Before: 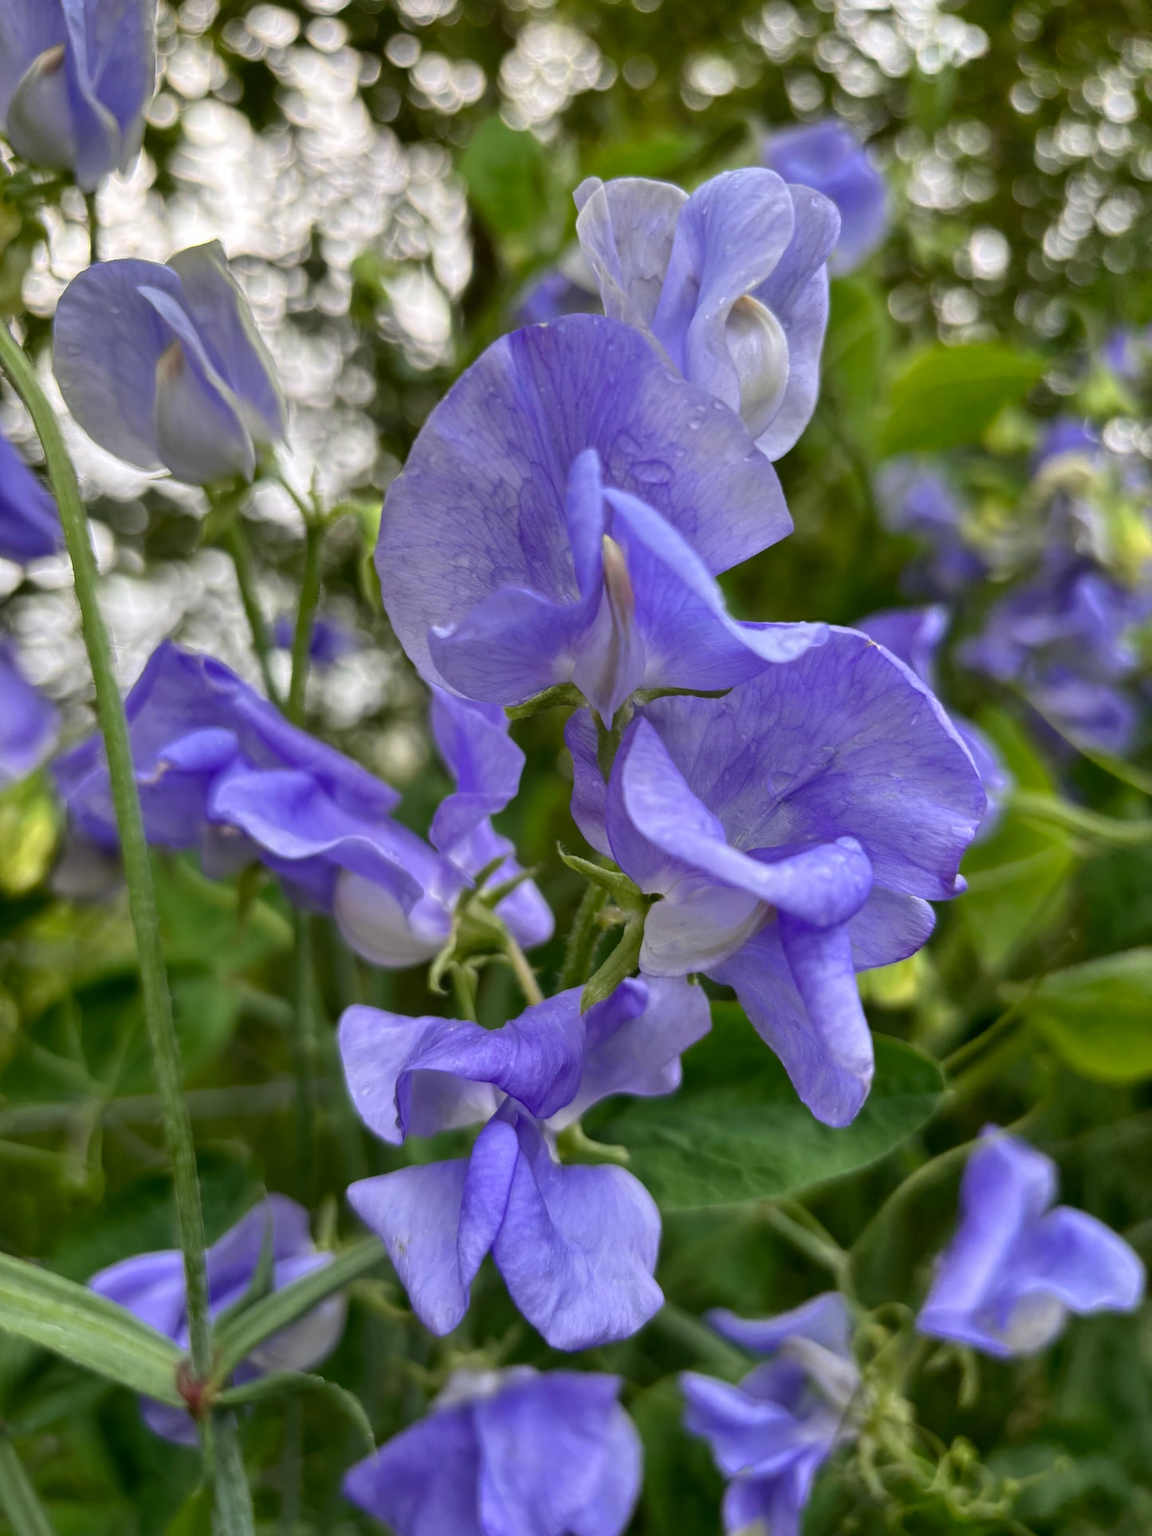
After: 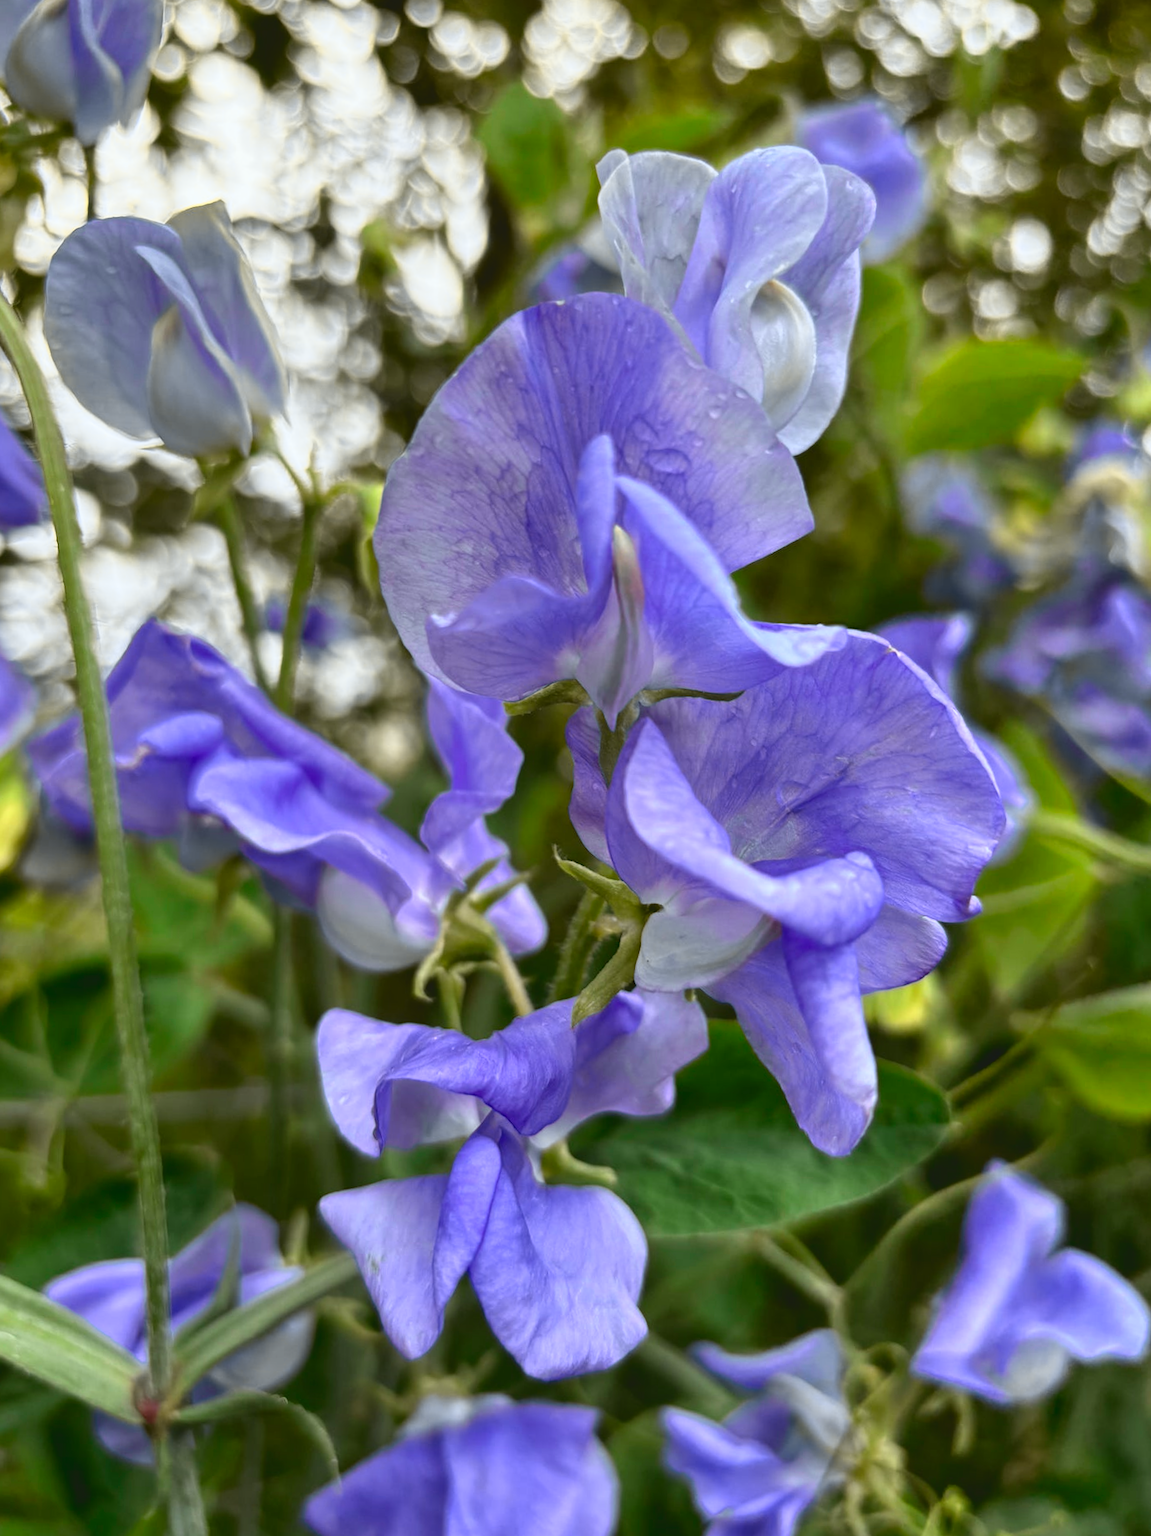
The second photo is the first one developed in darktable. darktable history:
crop and rotate: angle -2.18°
tone curve: curves: ch0 [(0, 0.074) (0.129, 0.136) (0.285, 0.301) (0.689, 0.764) (0.854, 0.926) (0.987, 0.977)]; ch1 [(0, 0) (0.337, 0.249) (0.434, 0.437) (0.485, 0.491) (0.515, 0.495) (0.566, 0.57) (0.625, 0.625) (0.764, 0.806) (1, 1)]; ch2 [(0, 0) (0.314, 0.301) (0.401, 0.411) (0.505, 0.499) (0.54, 0.54) (0.608, 0.613) (0.706, 0.735) (1, 1)], color space Lab, independent channels, preserve colors none
